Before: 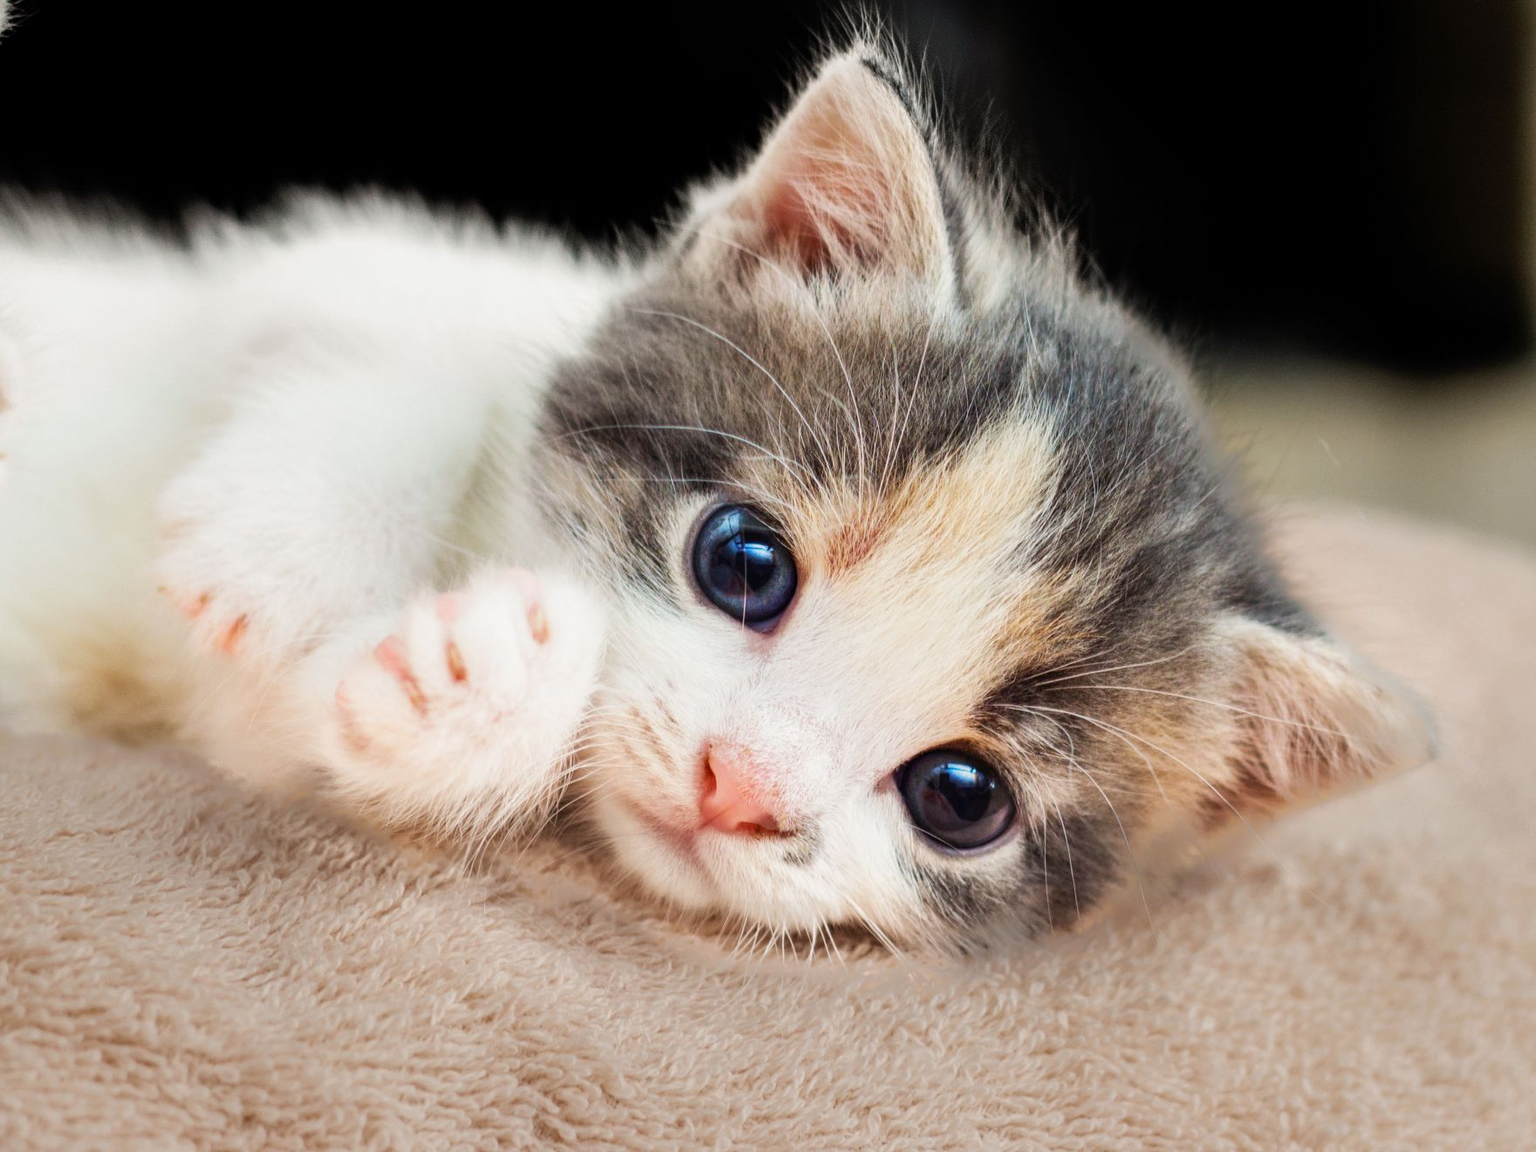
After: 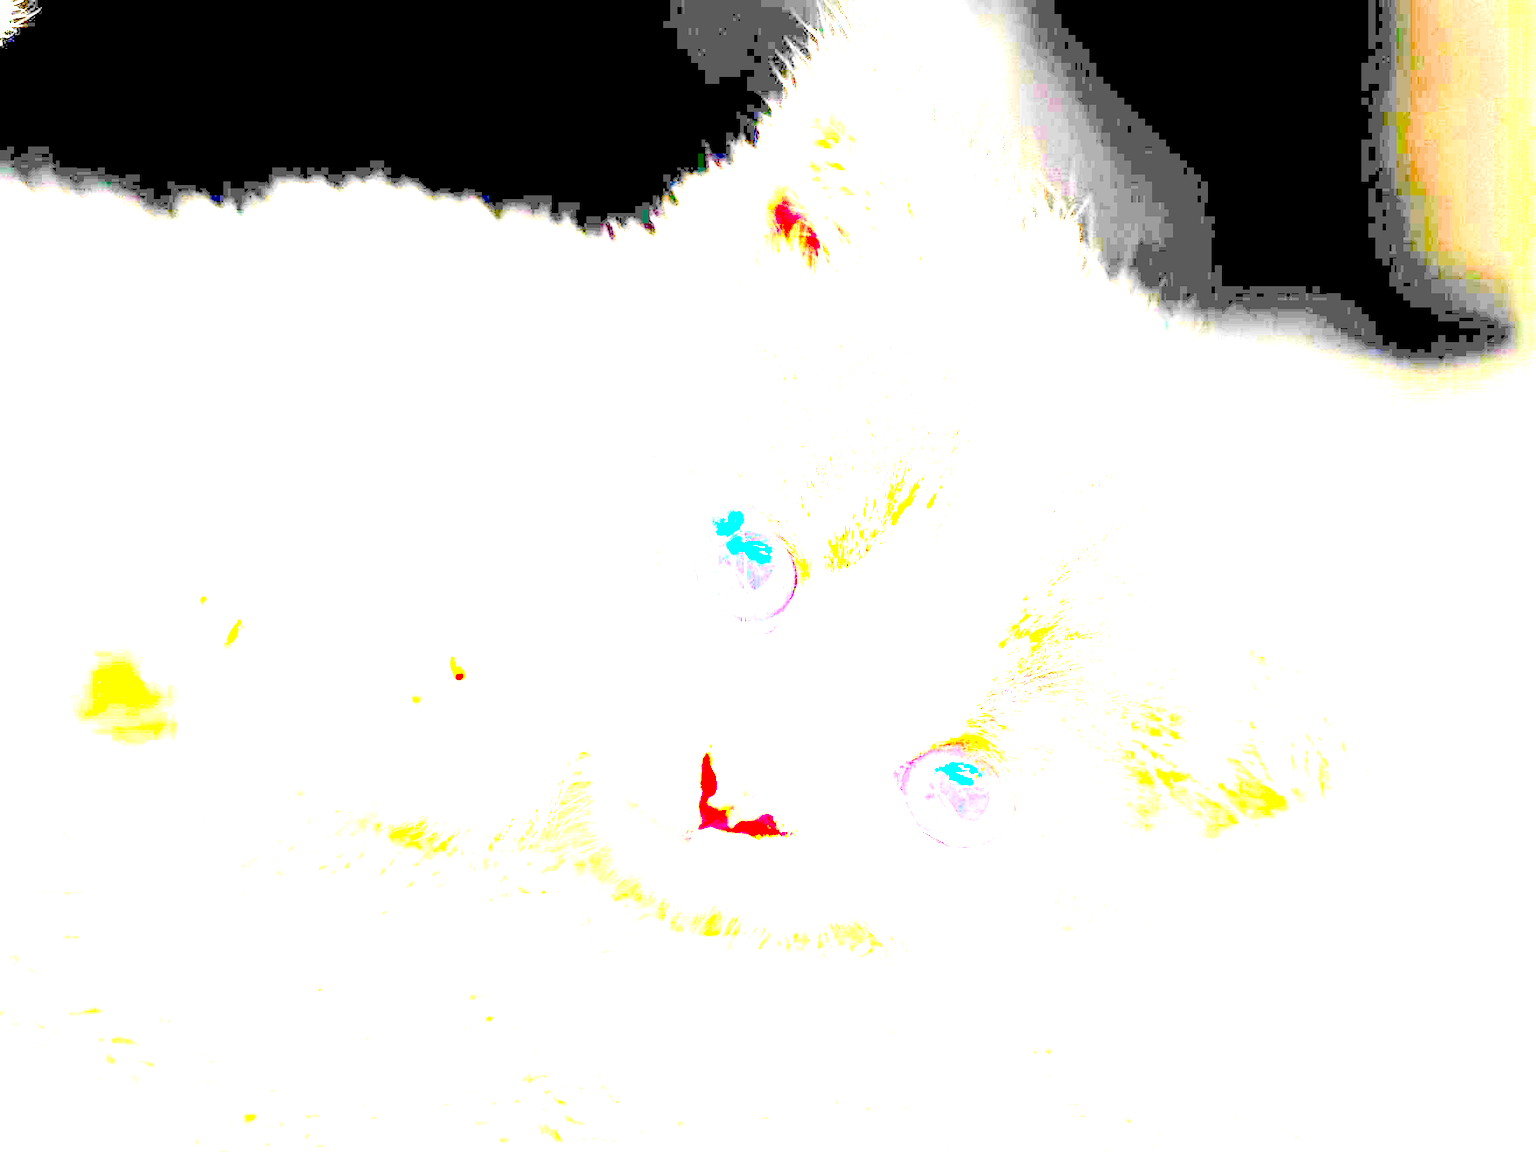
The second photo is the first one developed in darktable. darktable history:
exposure: exposure 7.954 EV, compensate exposure bias true, compensate highlight preservation false
contrast brightness saturation: contrast 0.199, brightness 0.163, saturation 0.226
